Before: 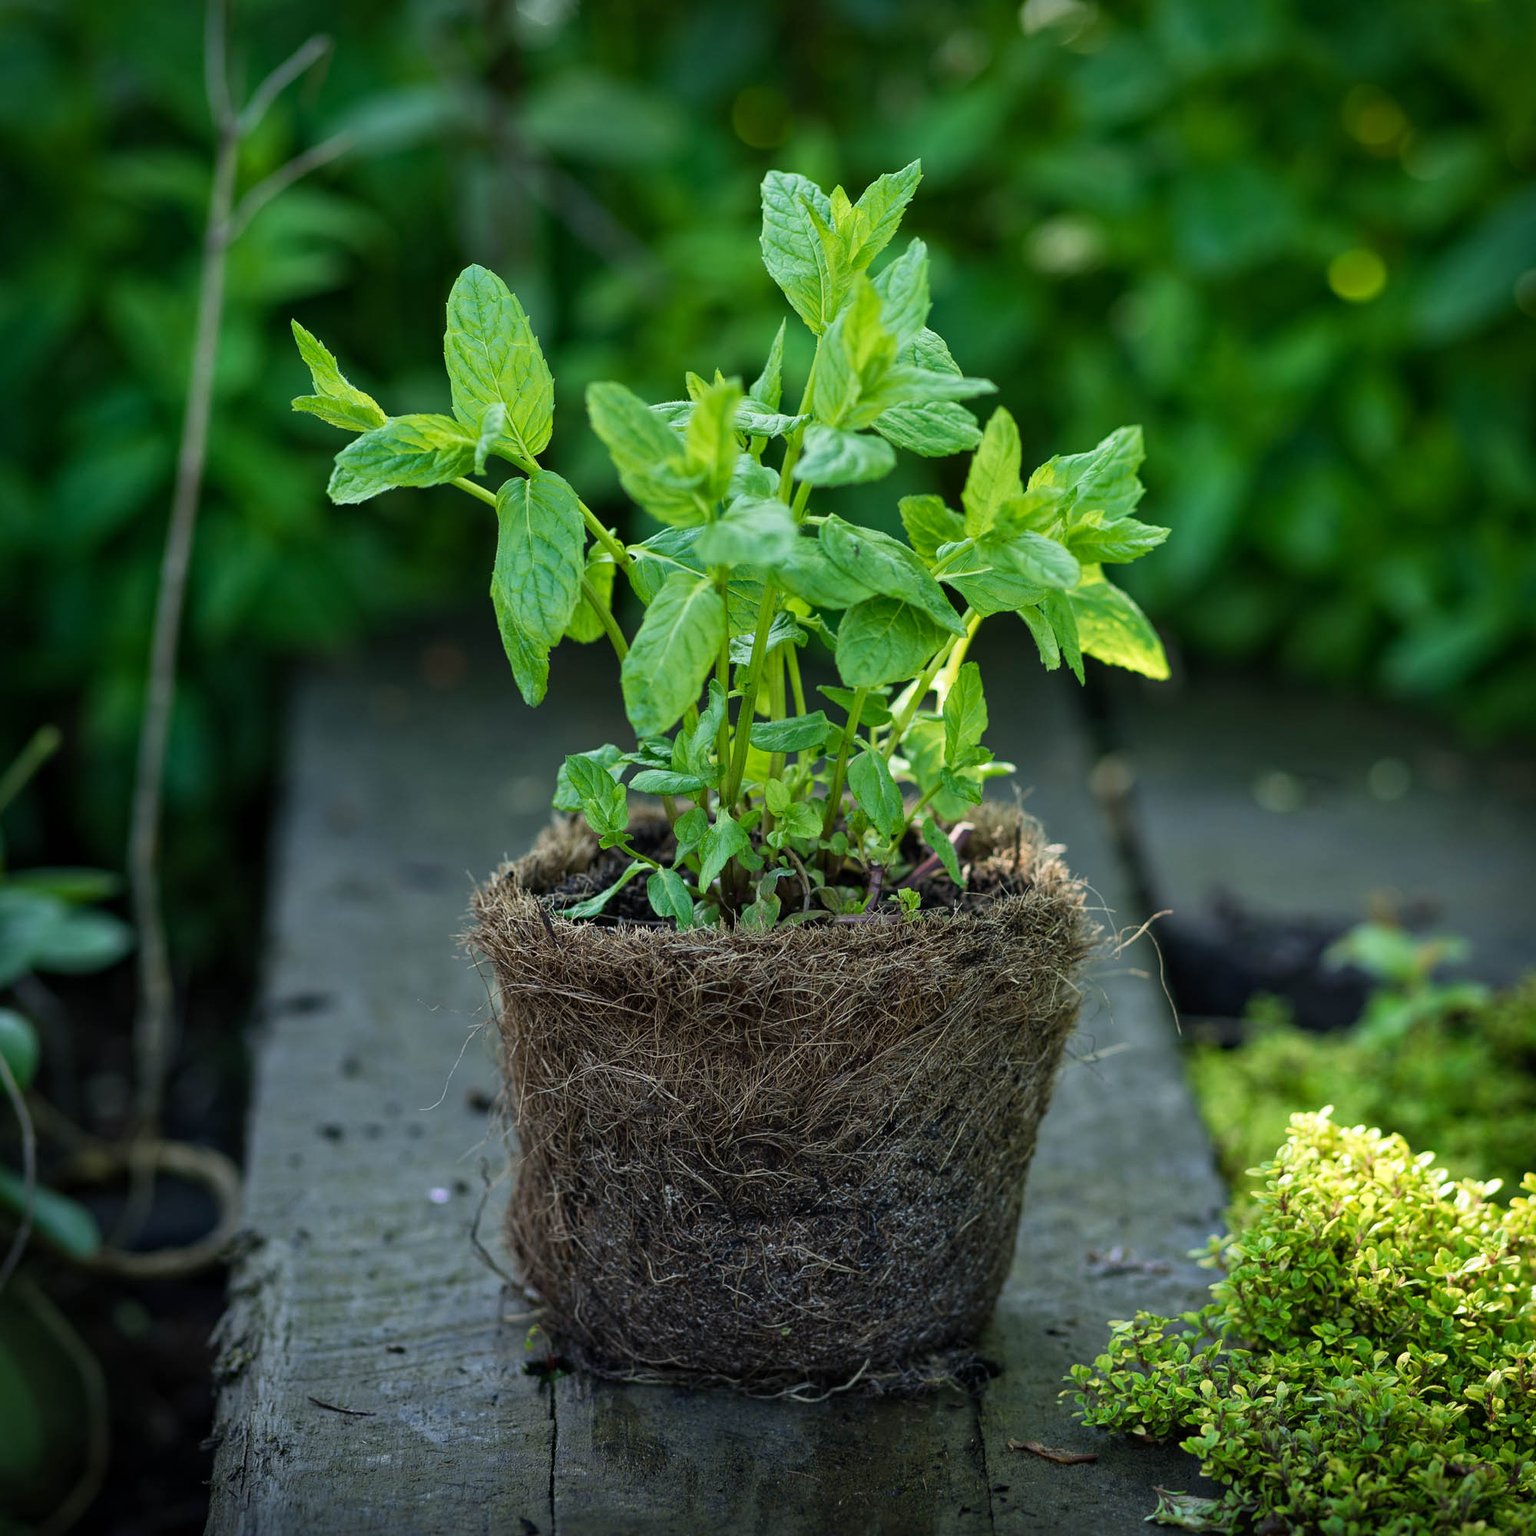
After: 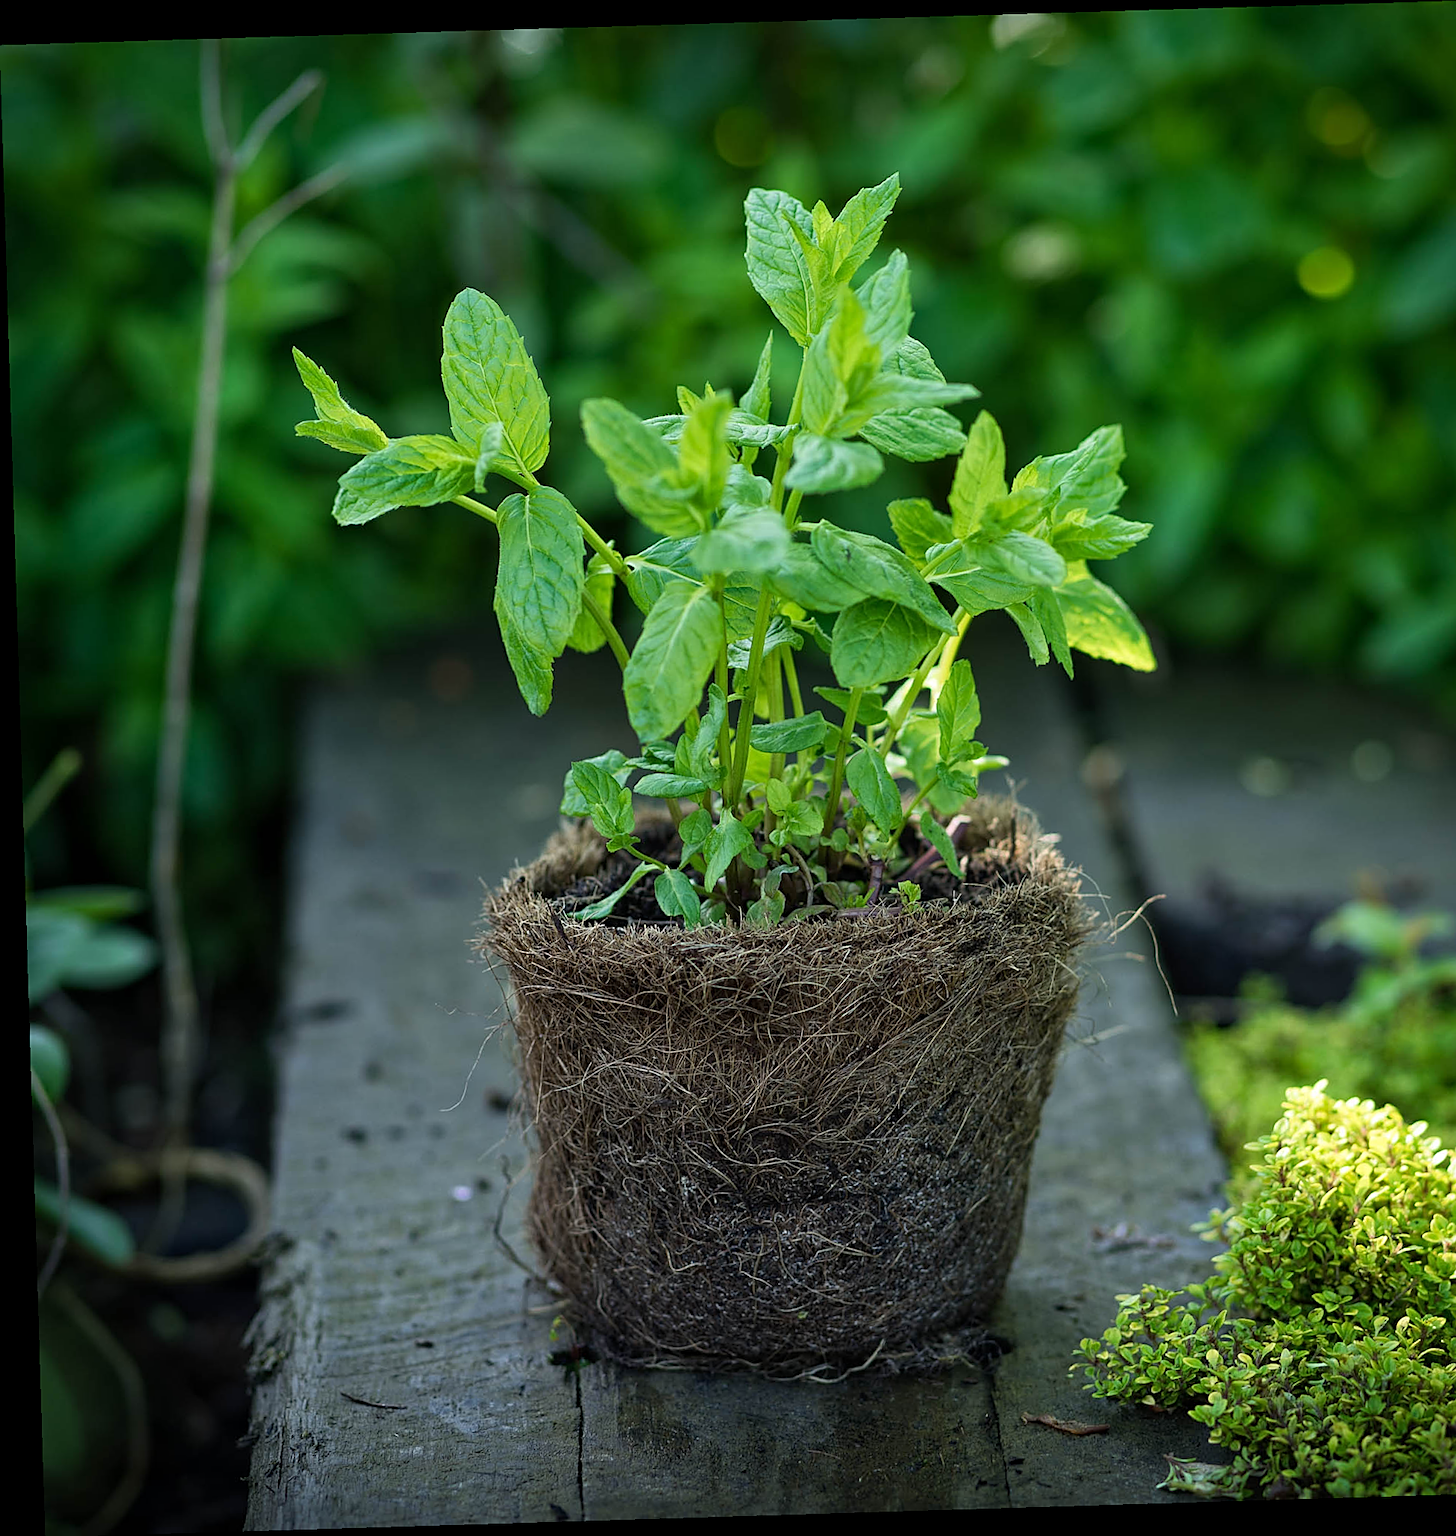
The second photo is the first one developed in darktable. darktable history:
rotate and perspective: rotation -1.75°, automatic cropping off
sharpen: on, module defaults
crop and rotate: right 5.167%
